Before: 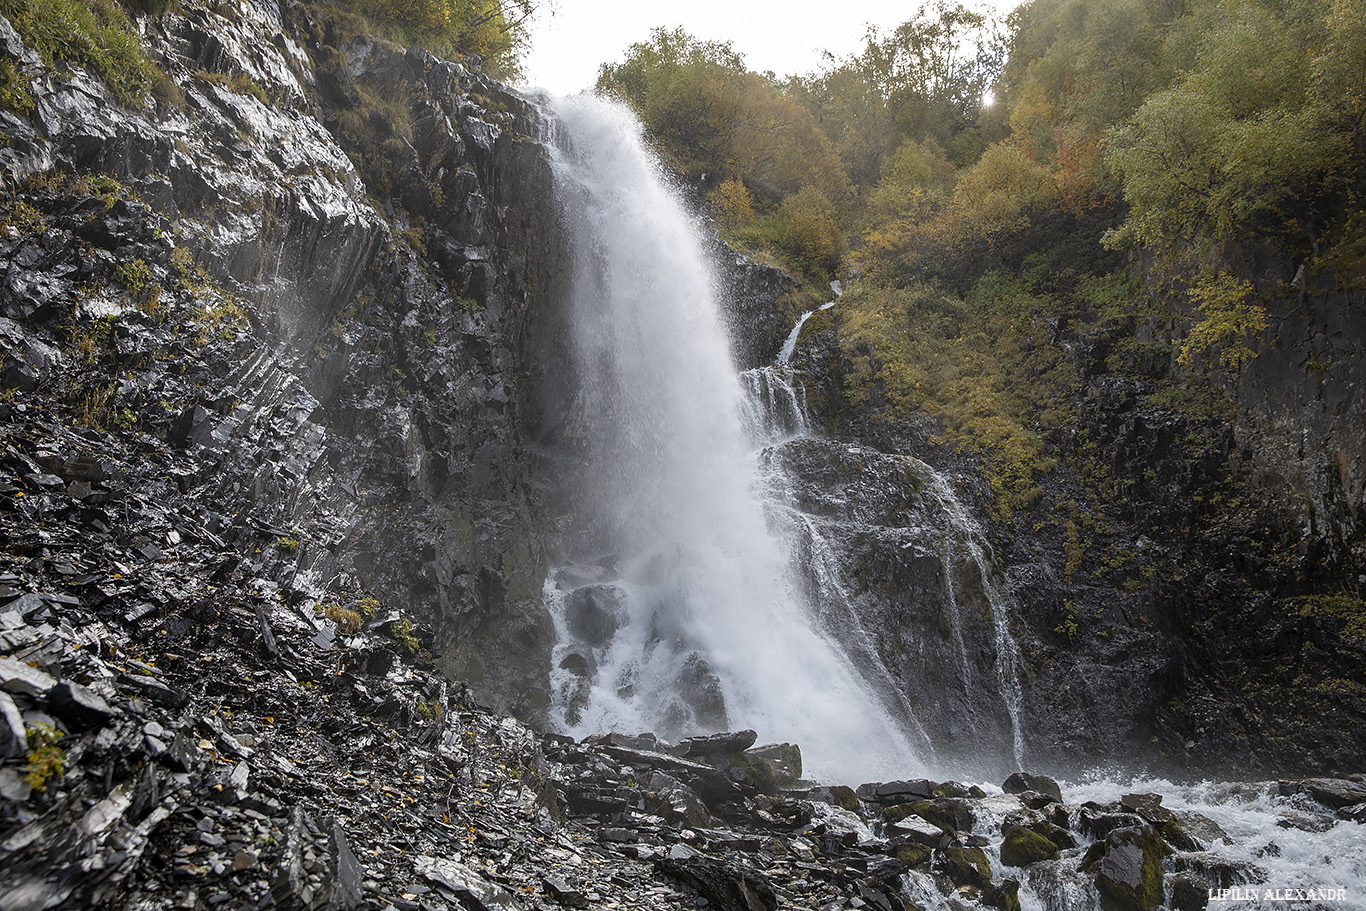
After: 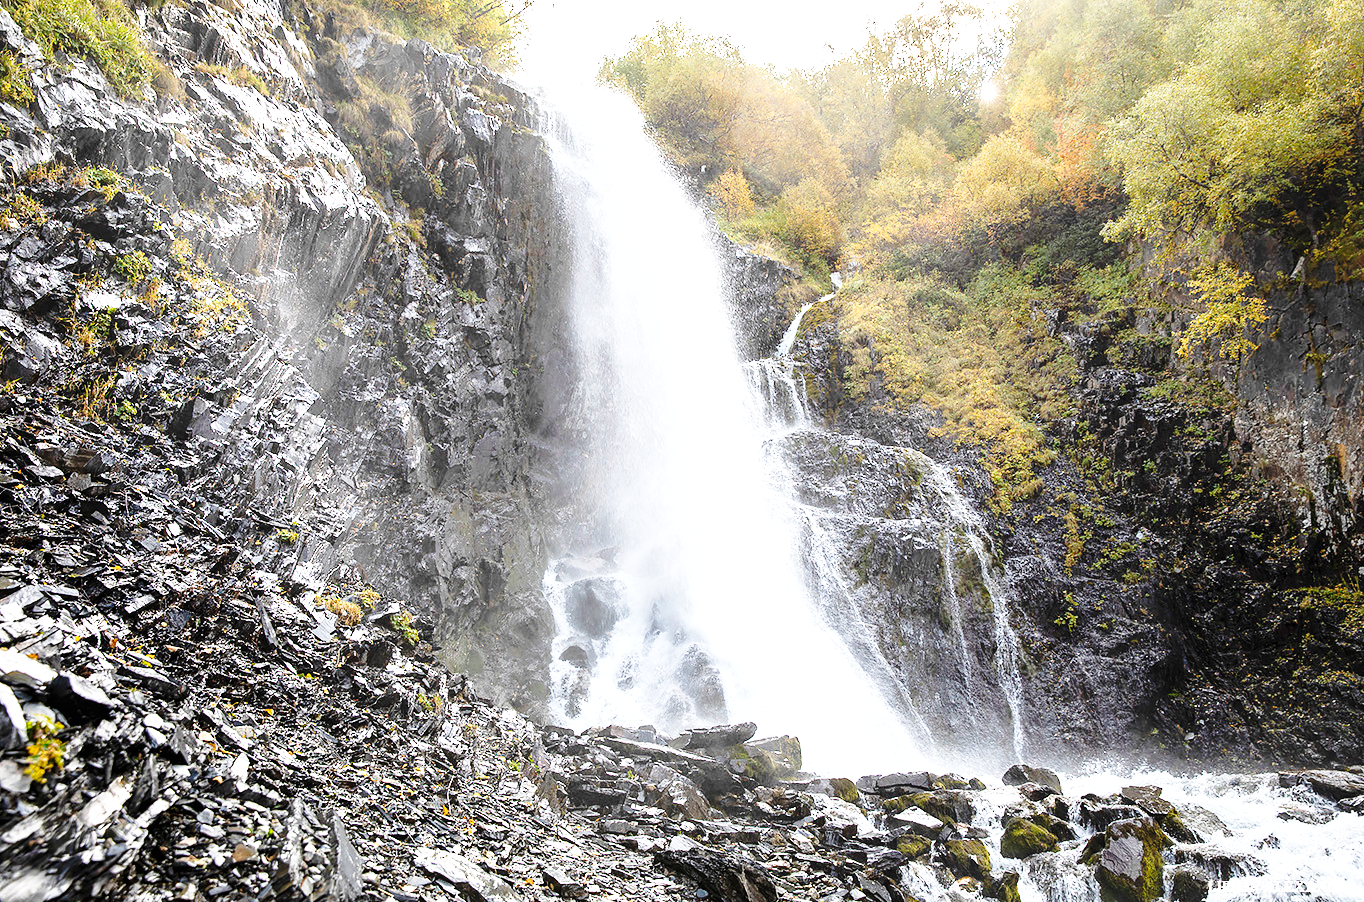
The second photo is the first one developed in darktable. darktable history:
crop: top 0.952%, right 0.117%
exposure: black level correction 0, exposure 1.107 EV, compensate highlight preservation false
base curve: curves: ch0 [(0, 0) (0.032, 0.037) (0.105, 0.228) (0.435, 0.76) (0.856, 0.983) (1, 1)], preserve colors none
